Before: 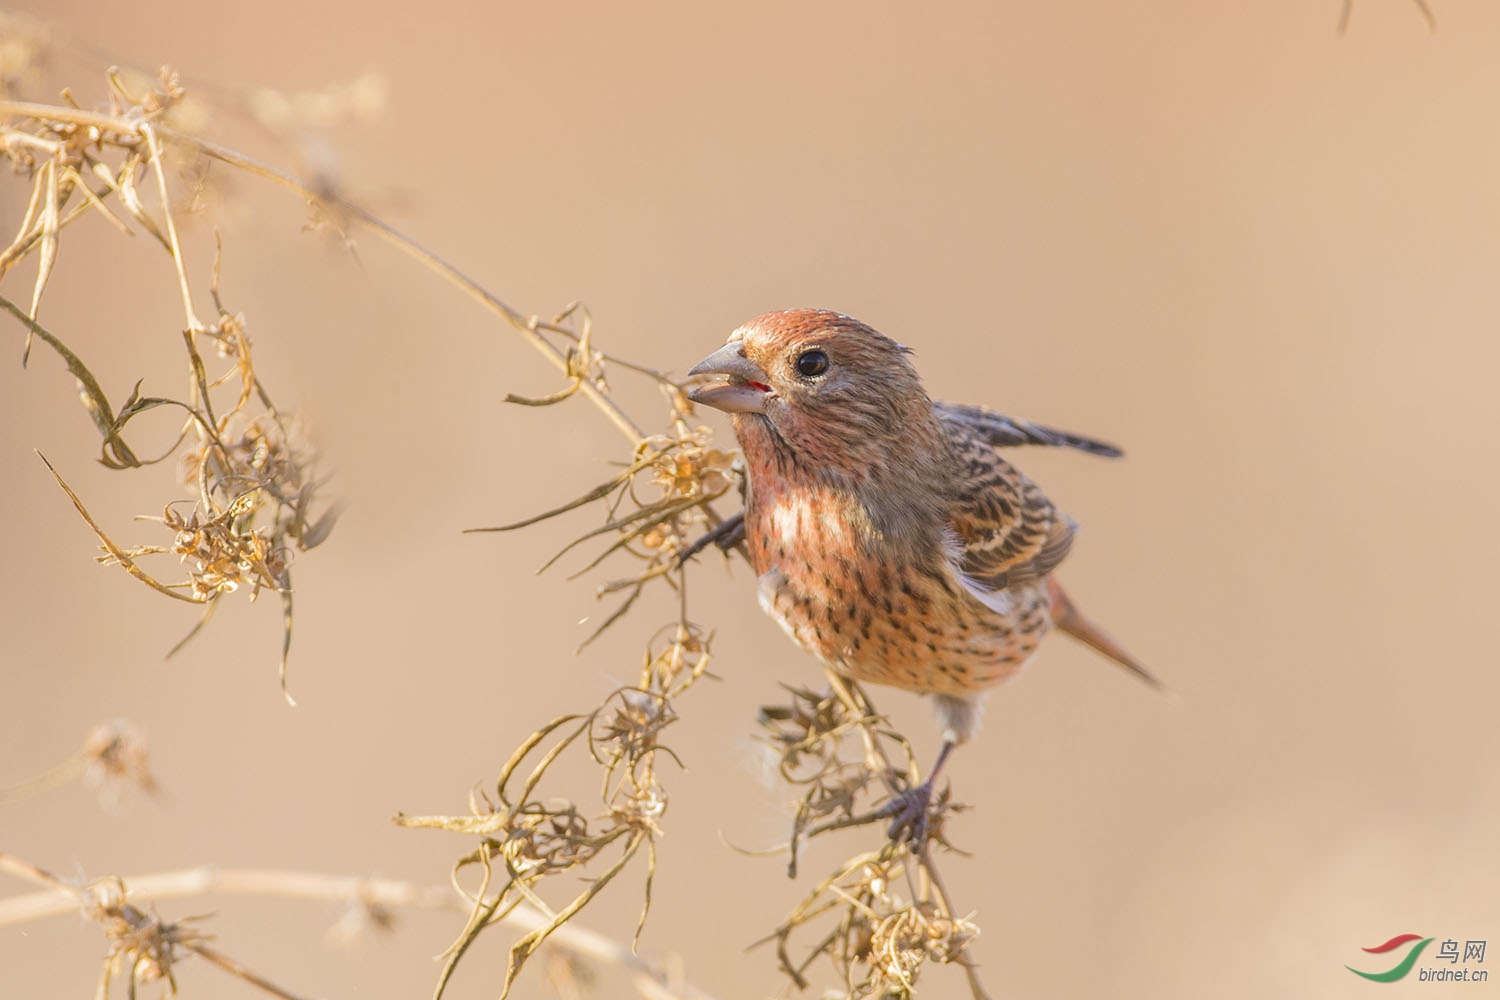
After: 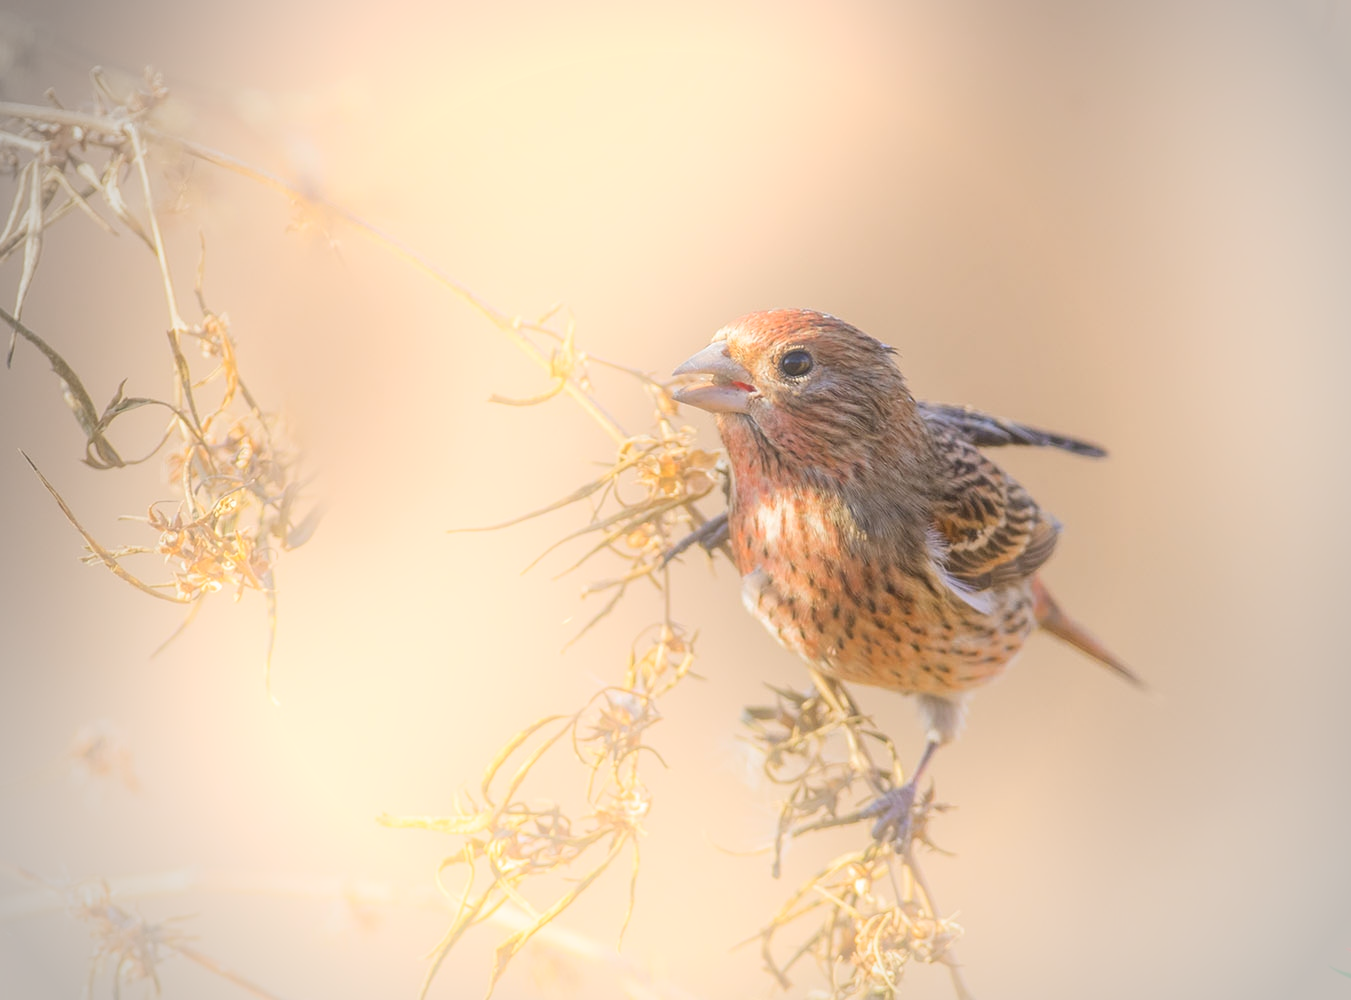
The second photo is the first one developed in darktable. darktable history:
bloom: on, module defaults
vignetting: fall-off start 67.15%, brightness -0.442, saturation -0.691, width/height ratio 1.011, unbound false
crop and rotate: left 1.088%, right 8.807%
white balance: emerald 1
